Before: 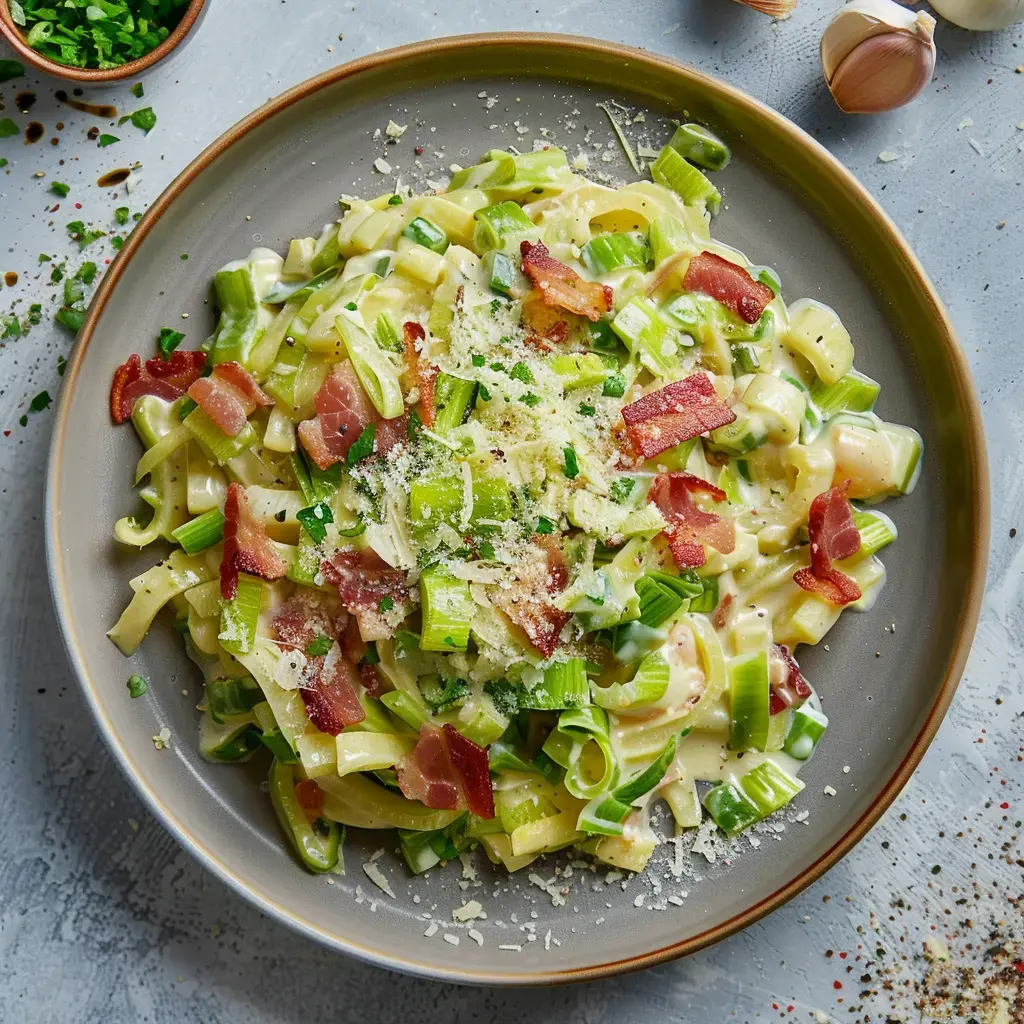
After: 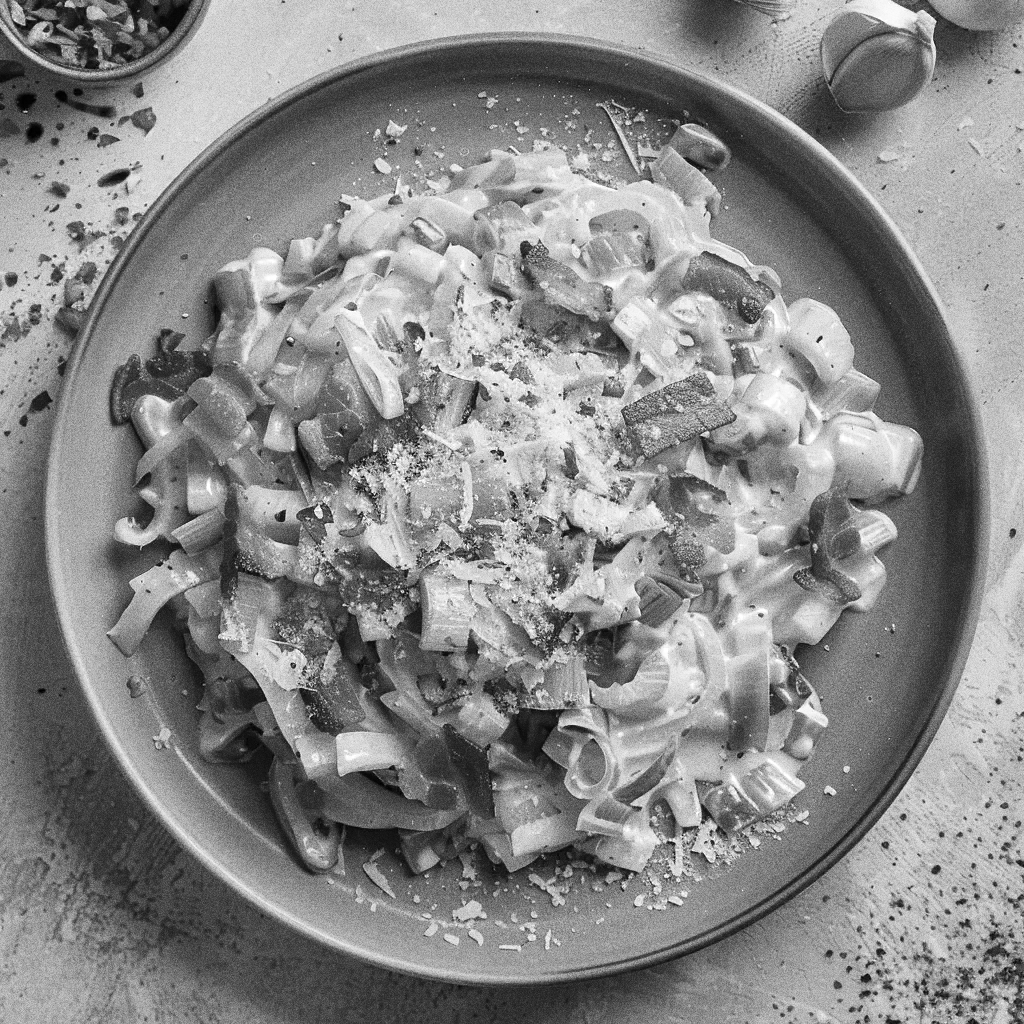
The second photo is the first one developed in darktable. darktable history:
contrast brightness saturation: saturation -1
white balance: red 0.98, blue 1.61
grain: strength 49.07%
